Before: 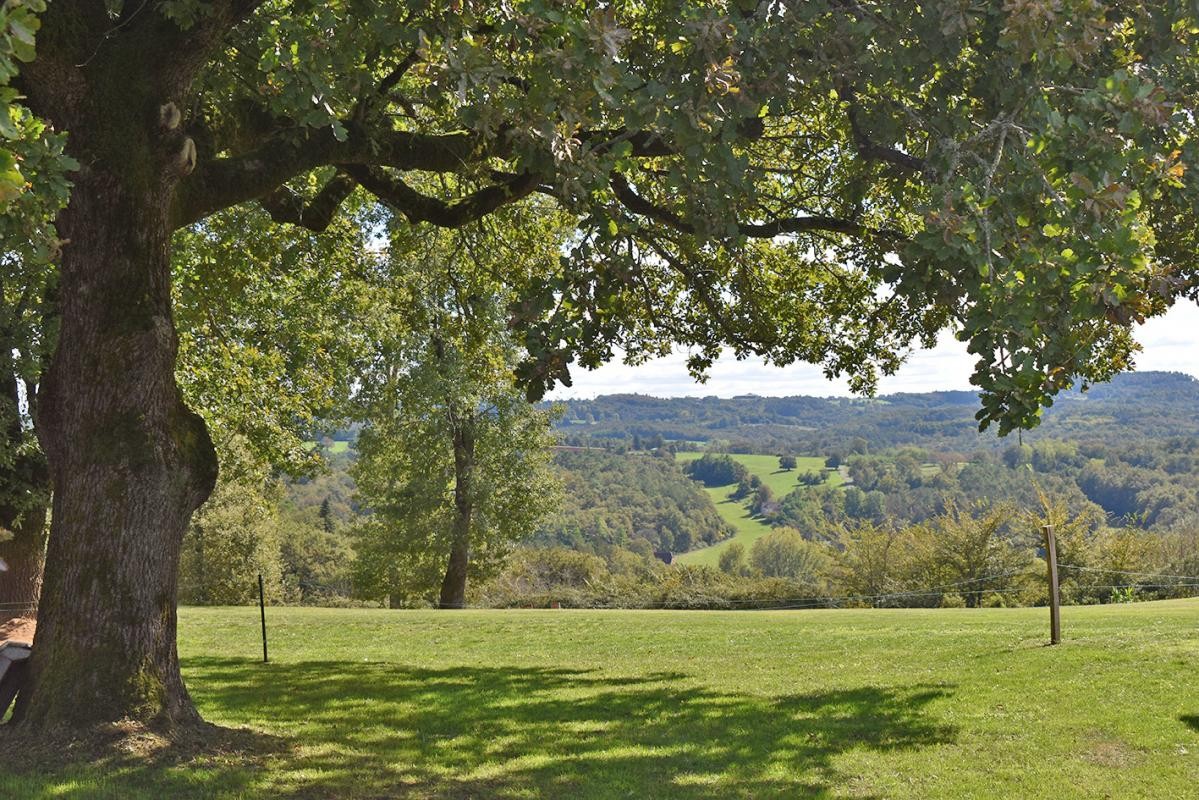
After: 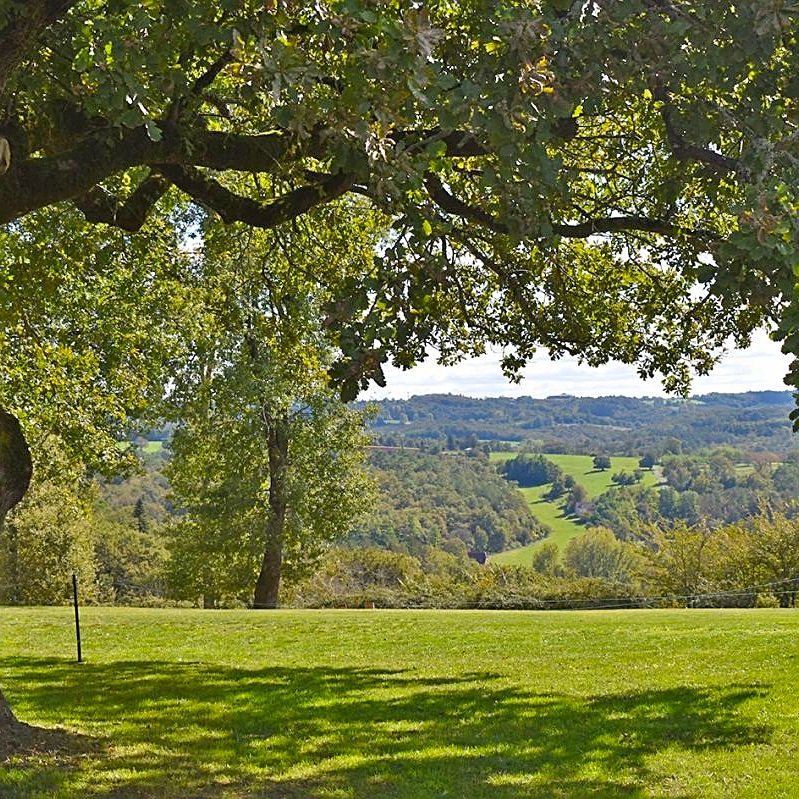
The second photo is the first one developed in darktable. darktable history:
crop and rotate: left 15.596%, right 17.736%
color balance rgb: perceptual saturation grading › global saturation 31.316%
sharpen: on, module defaults
